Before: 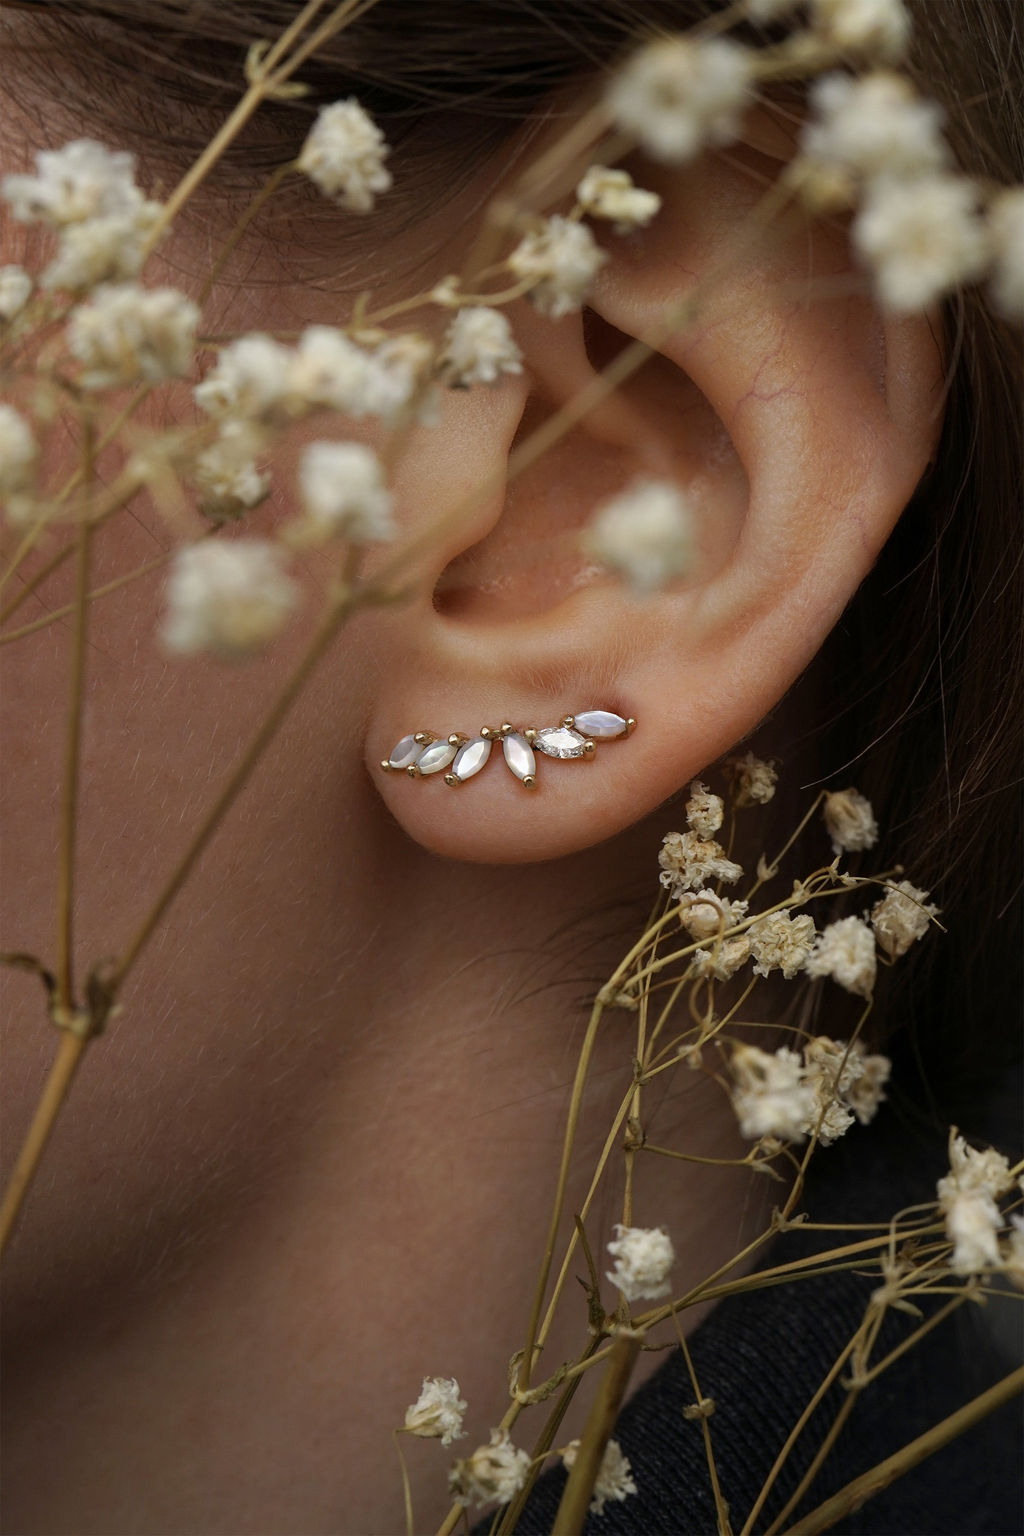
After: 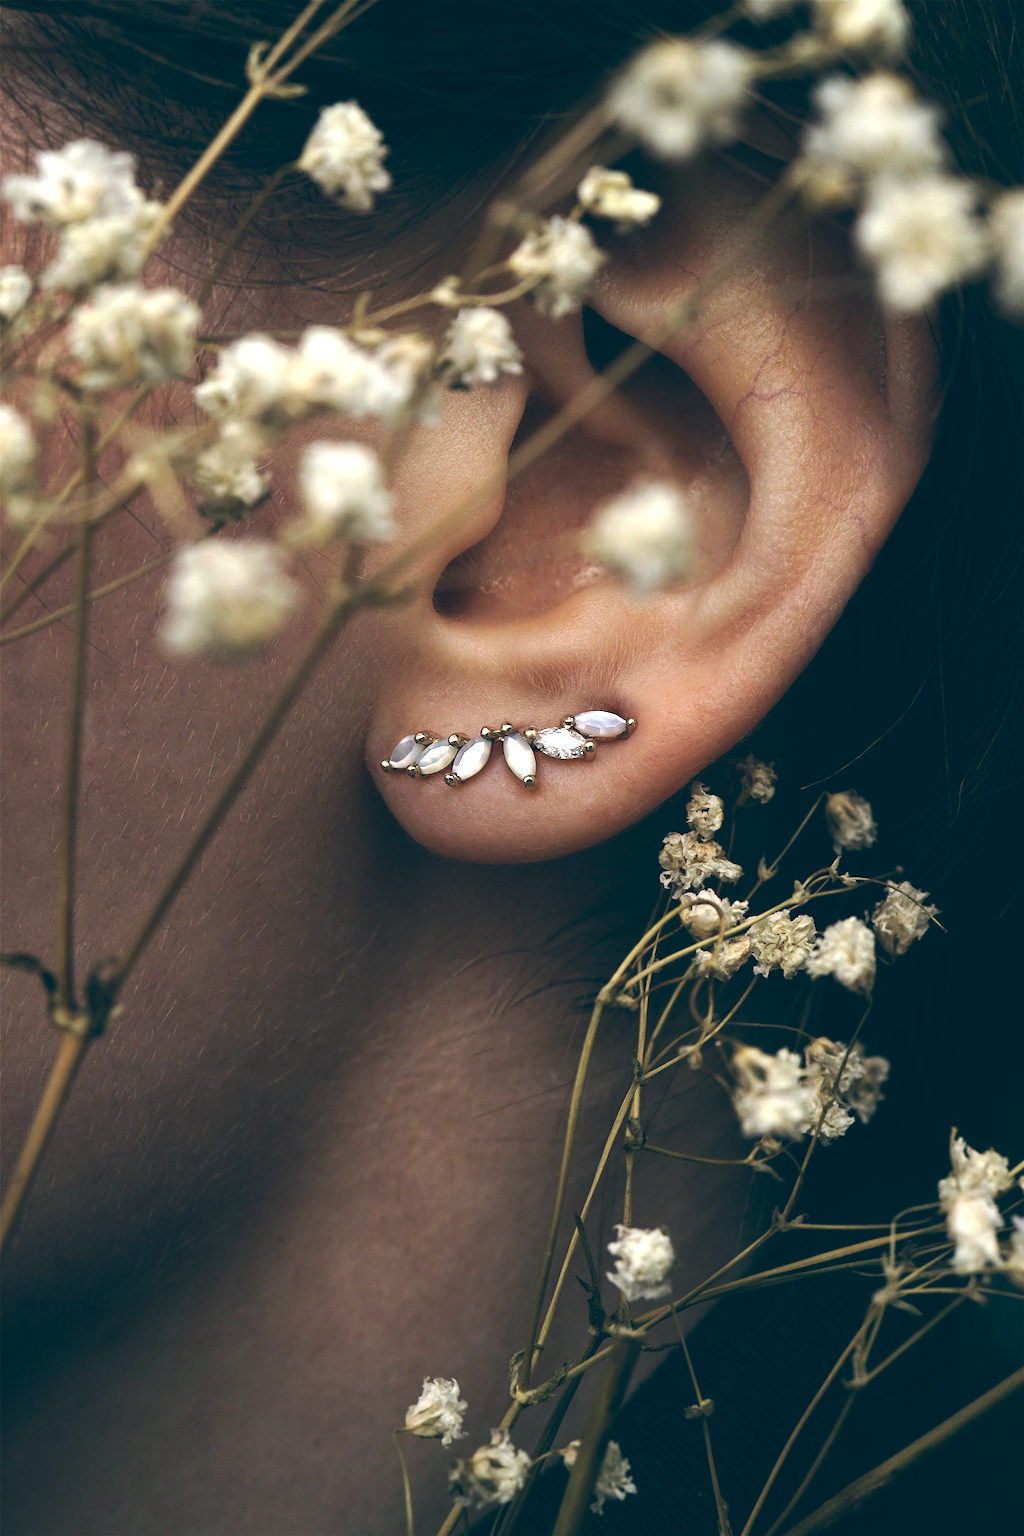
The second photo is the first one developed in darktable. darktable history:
color balance: lift [1.016, 0.983, 1, 1.017], gamma [0.958, 1, 1, 1], gain [0.981, 1.007, 0.993, 1.002], input saturation 118.26%, contrast 13.43%, contrast fulcrum 21.62%, output saturation 82.76%
tone equalizer: -8 EV -0.75 EV, -7 EV -0.7 EV, -6 EV -0.6 EV, -5 EV -0.4 EV, -3 EV 0.4 EV, -2 EV 0.6 EV, -1 EV 0.7 EV, +0 EV 0.75 EV, edges refinement/feathering 500, mask exposure compensation -1.57 EV, preserve details no
